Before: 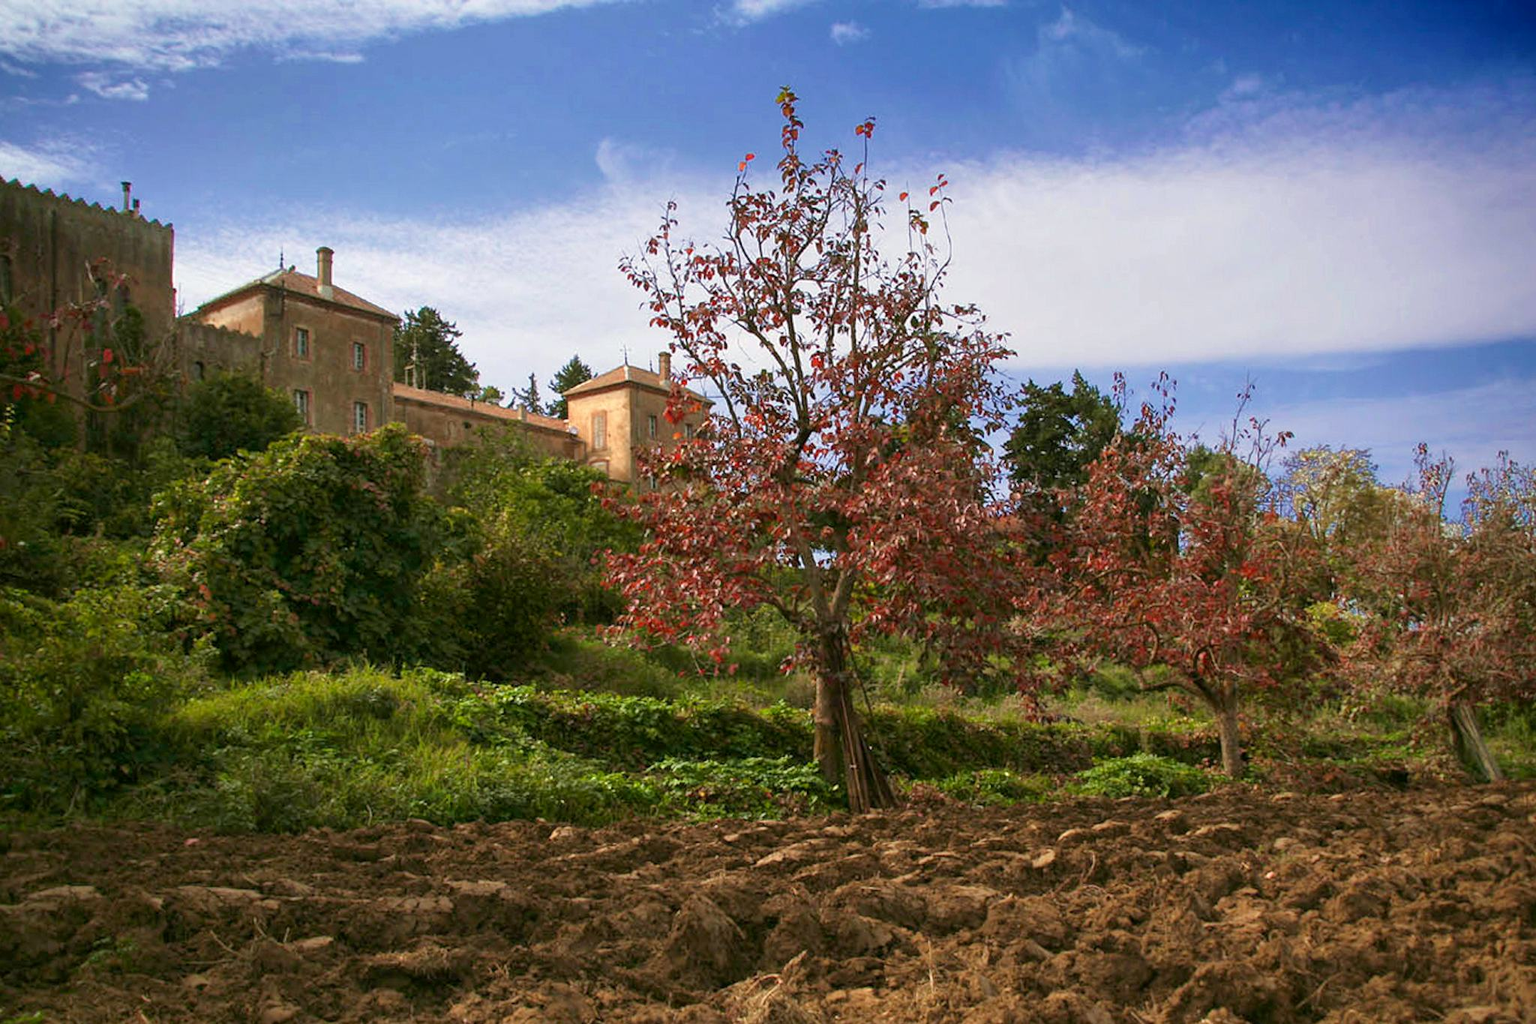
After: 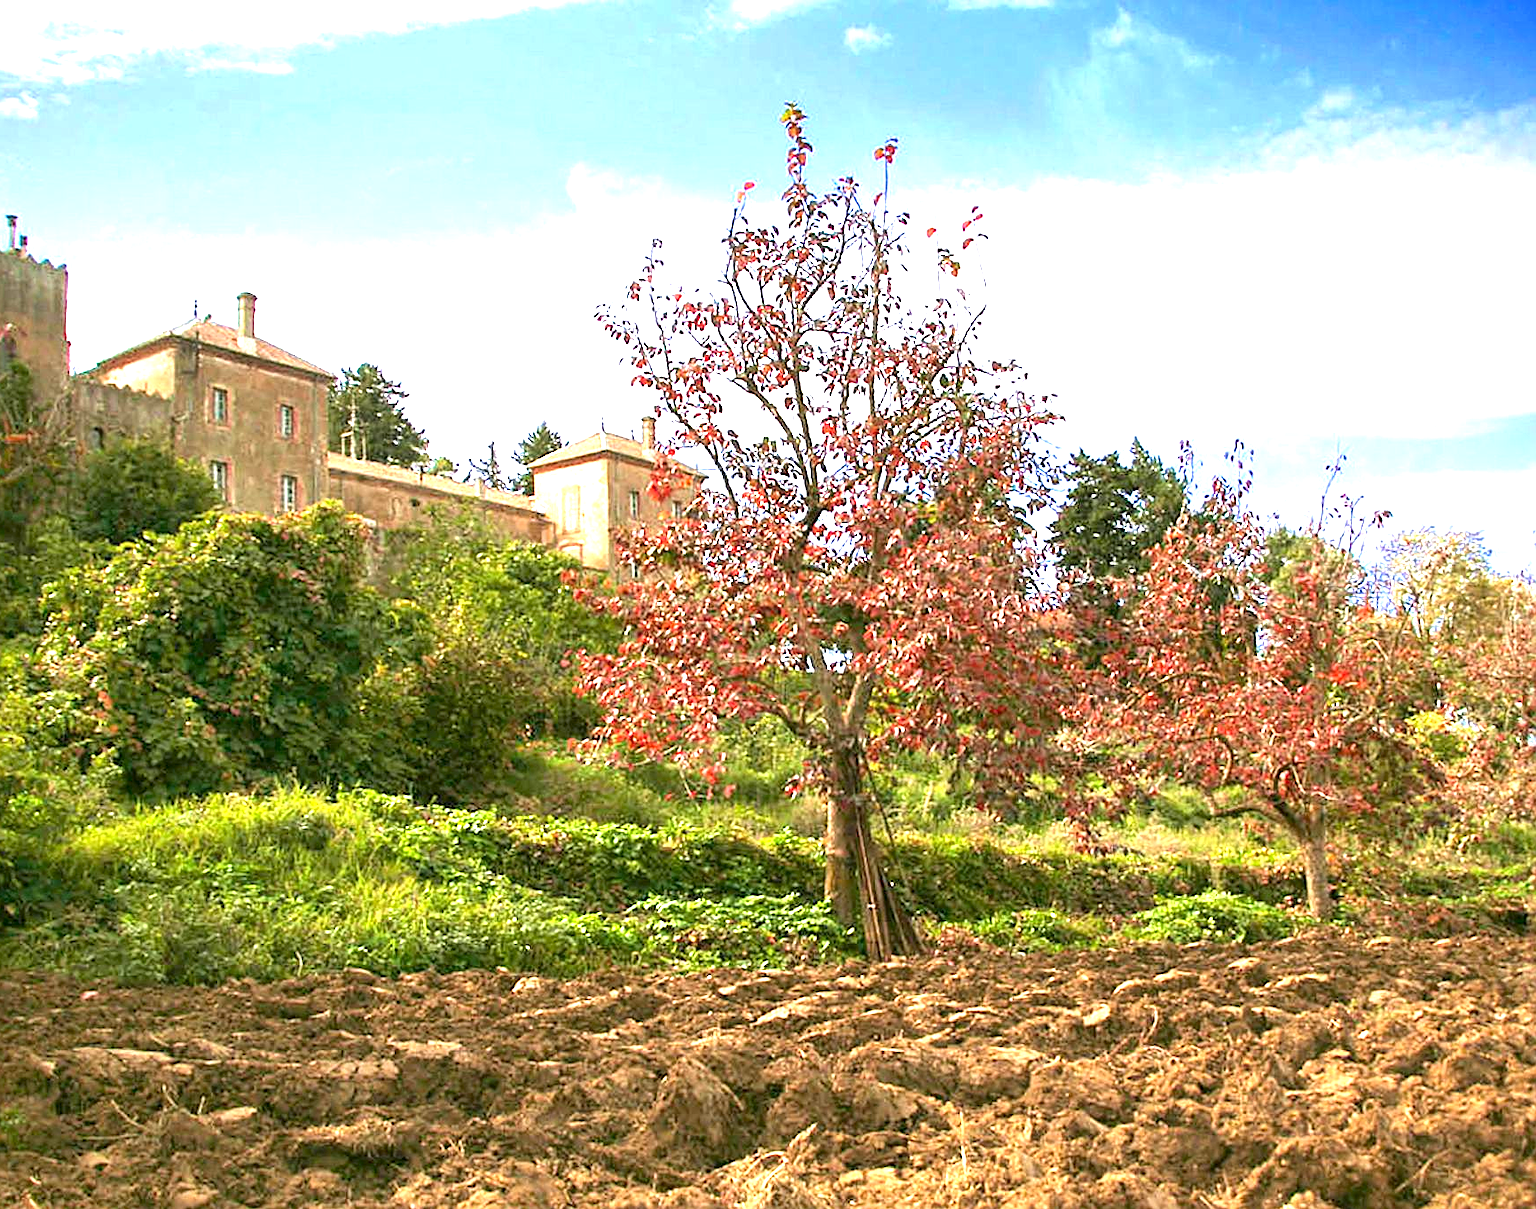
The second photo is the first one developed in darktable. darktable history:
sharpen: on, module defaults
crop: left 7.603%, right 7.82%
exposure: exposure 1.991 EV, compensate highlight preservation false
